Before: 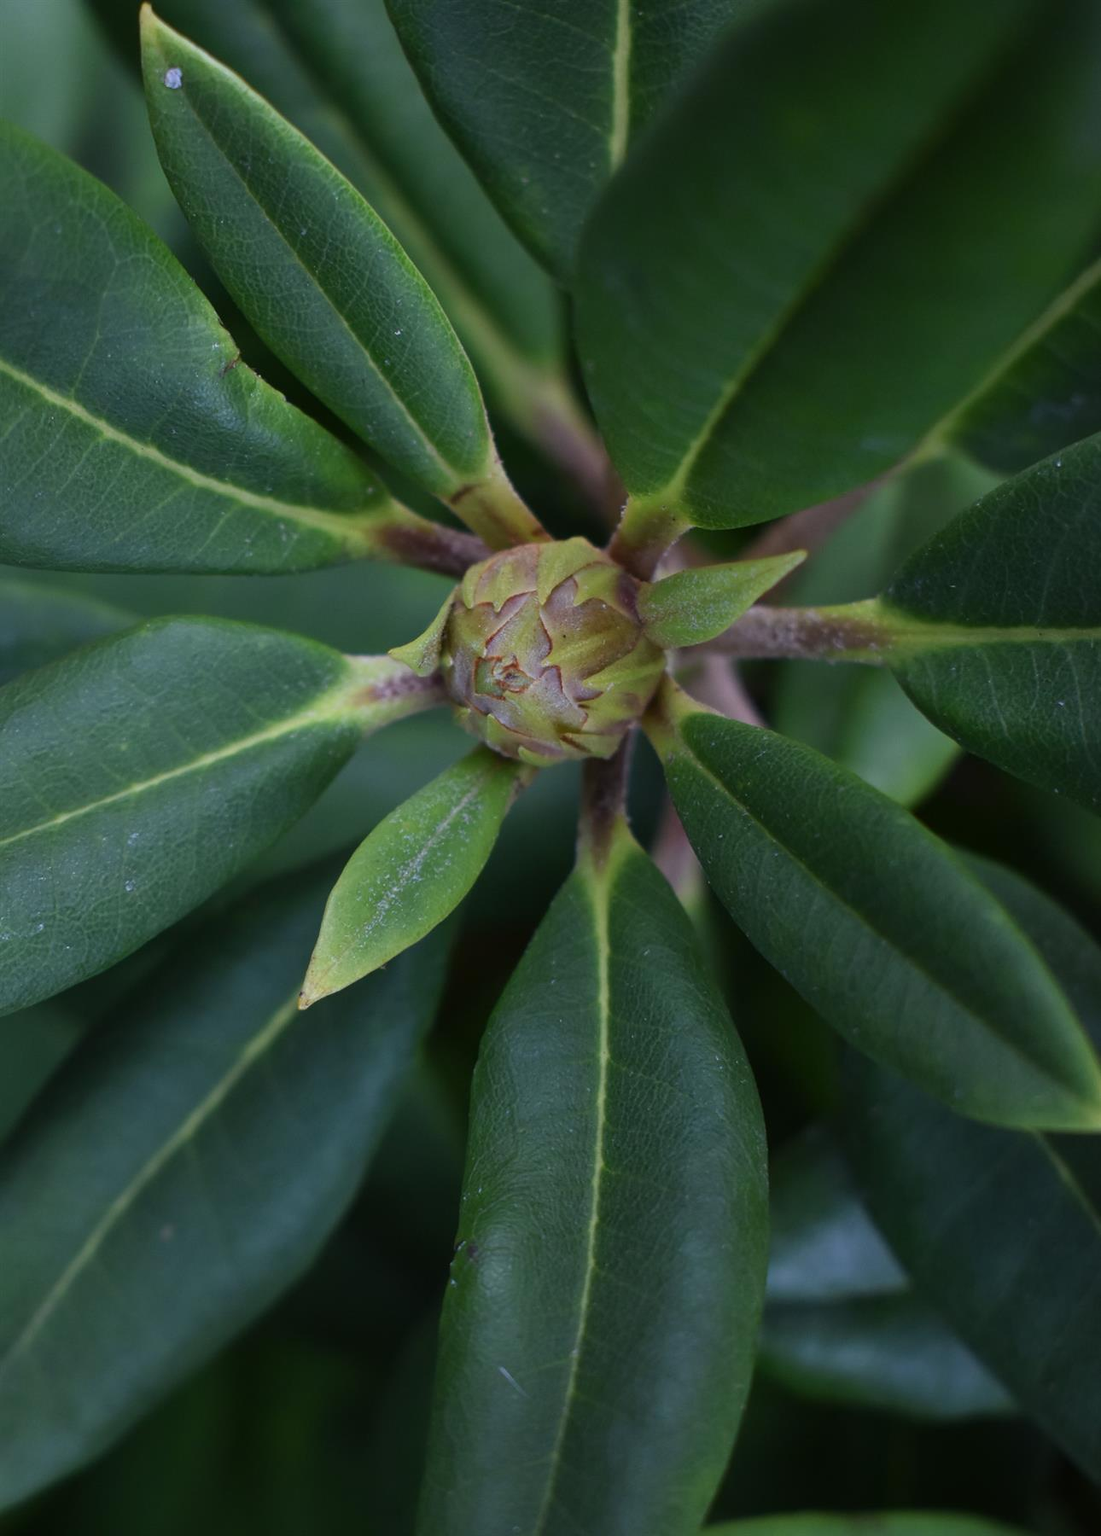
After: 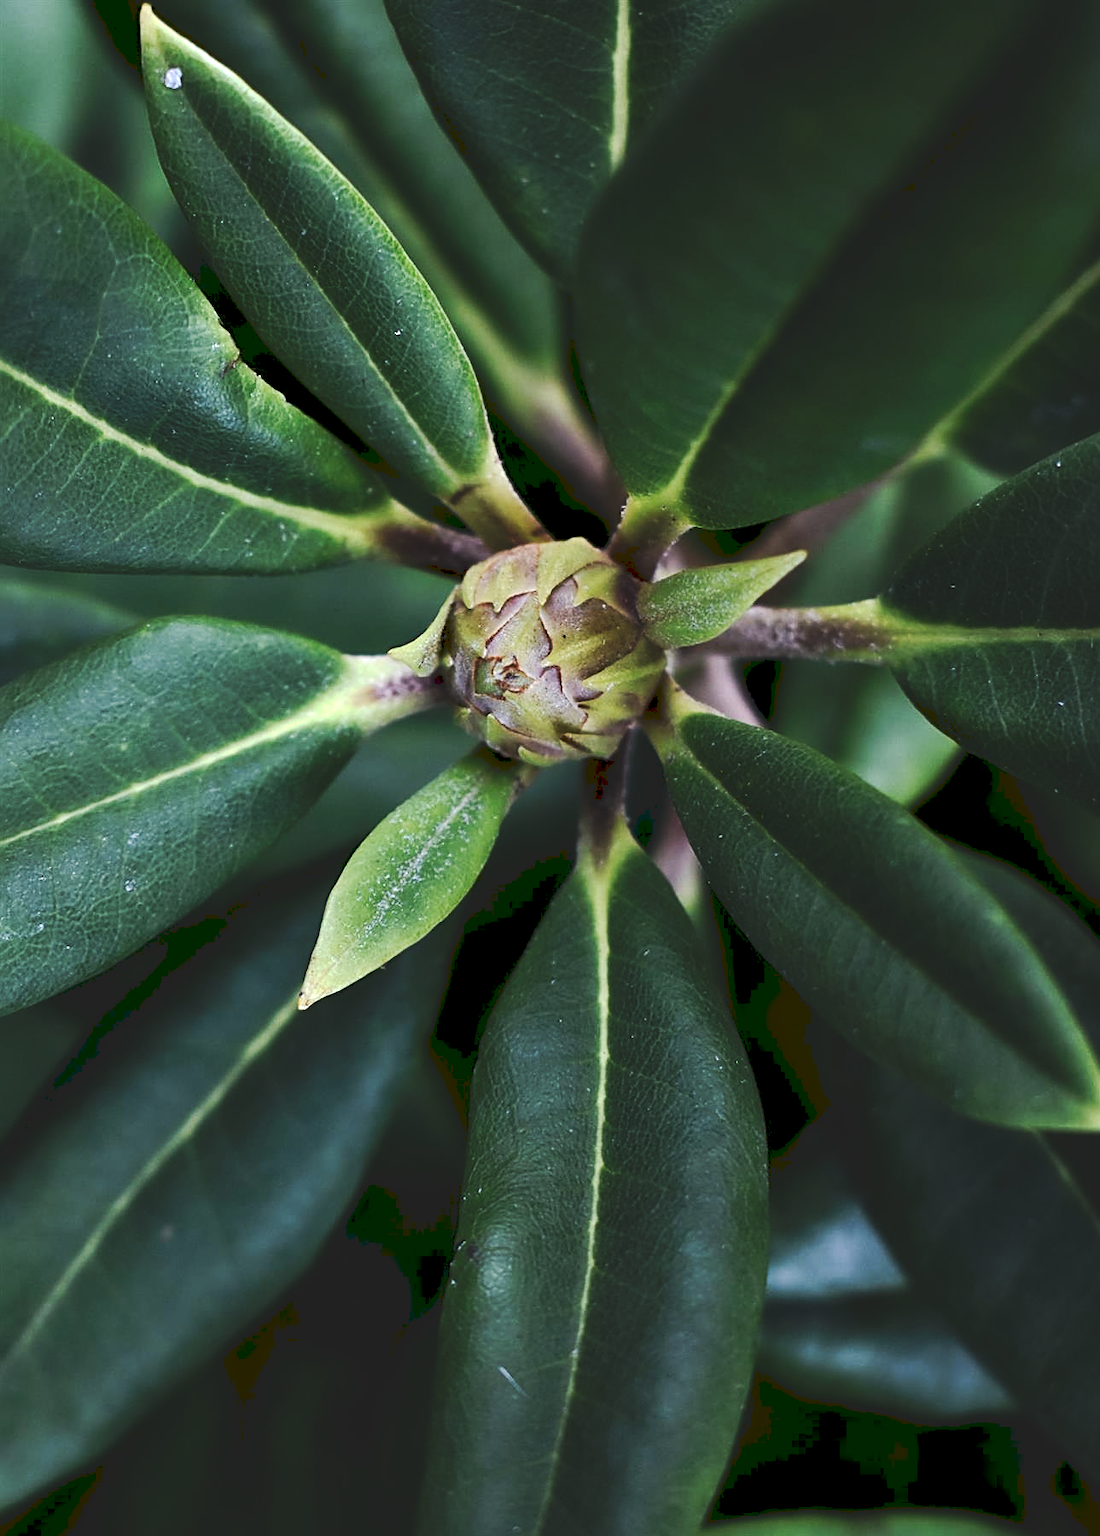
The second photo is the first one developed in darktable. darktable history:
contrast equalizer: y [[0.514, 0.573, 0.581, 0.508, 0.5, 0.5], [0.5 ×6], [0.5 ×6], [0 ×6], [0 ×6]]
tone equalizer: -8 EV -0.75 EV, -7 EV -0.7 EV, -6 EV -0.6 EV, -5 EV -0.4 EV, -3 EV 0.4 EV, -2 EV 0.6 EV, -1 EV 0.7 EV, +0 EV 0.75 EV, edges refinement/feathering 500, mask exposure compensation -1.57 EV, preserve details no
sharpen: radius 2.531, amount 0.628
tone curve: curves: ch0 [(0, 0) (0.003, 0.126) (0.011, 0.129) (0.025, 0.129) (0.044, 0.136) (0.069, 0.145) (0.1, 0.162) (0.136, 0.182) (0.177, 0.211) (0.224, 0.254) (0.277, 0.307) (0.335, 0.366) (0.399, 0.441) (0.468, 0.533) (0.543, 0.624) (0.623, 0.702) (0.709, 0.774) (0.801, 0.835) (0.898, 0.904) (1, 1)], preserve colors none
